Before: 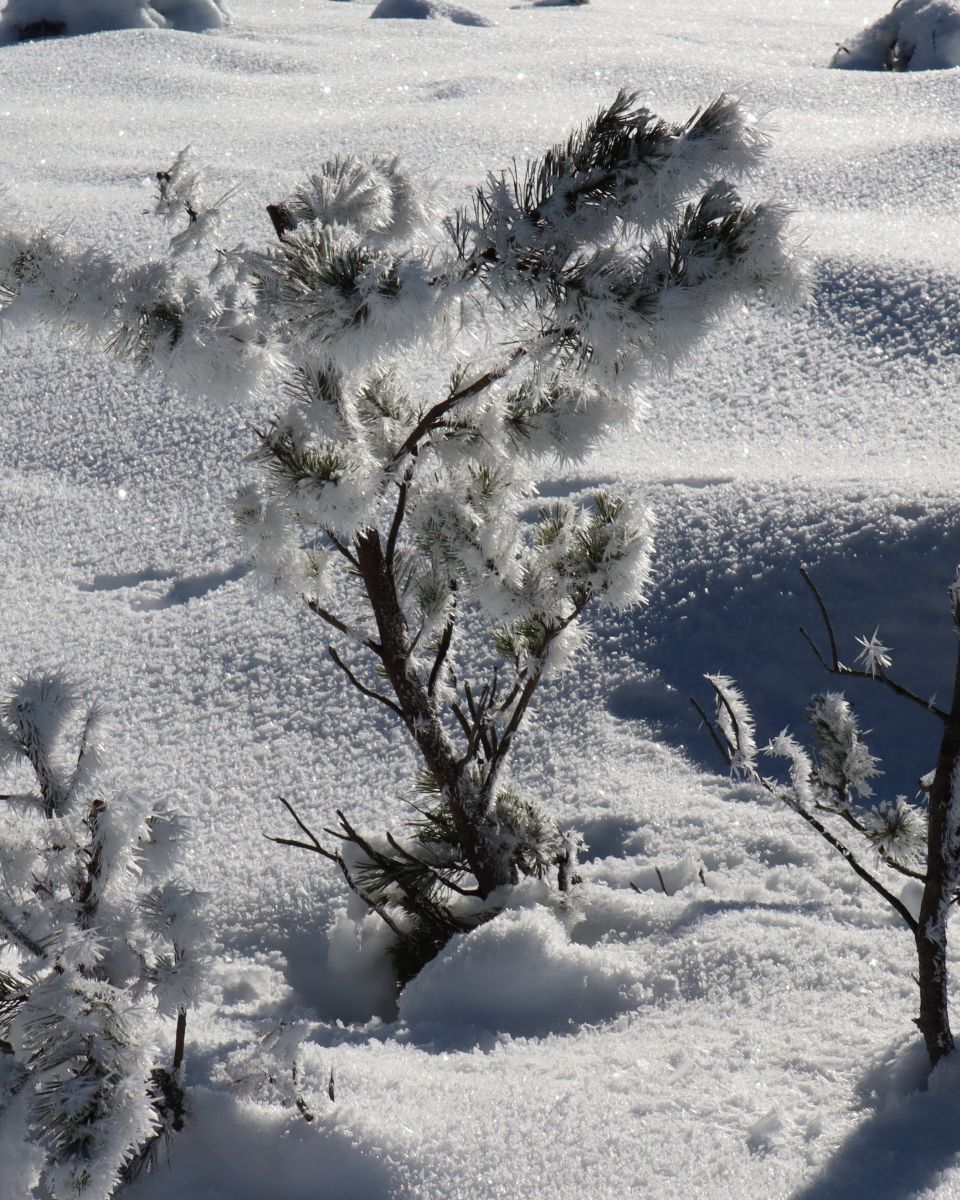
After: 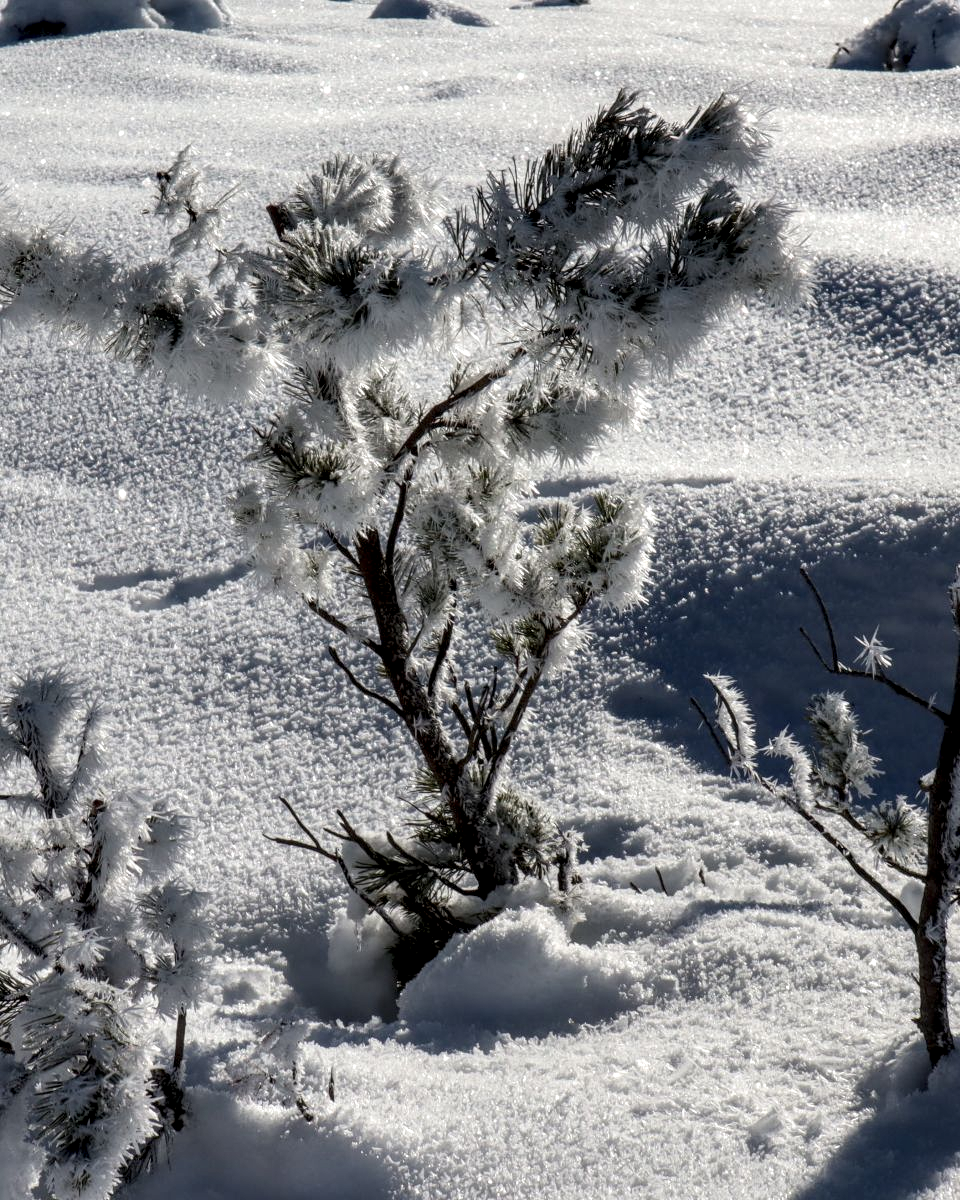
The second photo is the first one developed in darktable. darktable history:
local contrast: detail 154%
white balance: emerald 1
